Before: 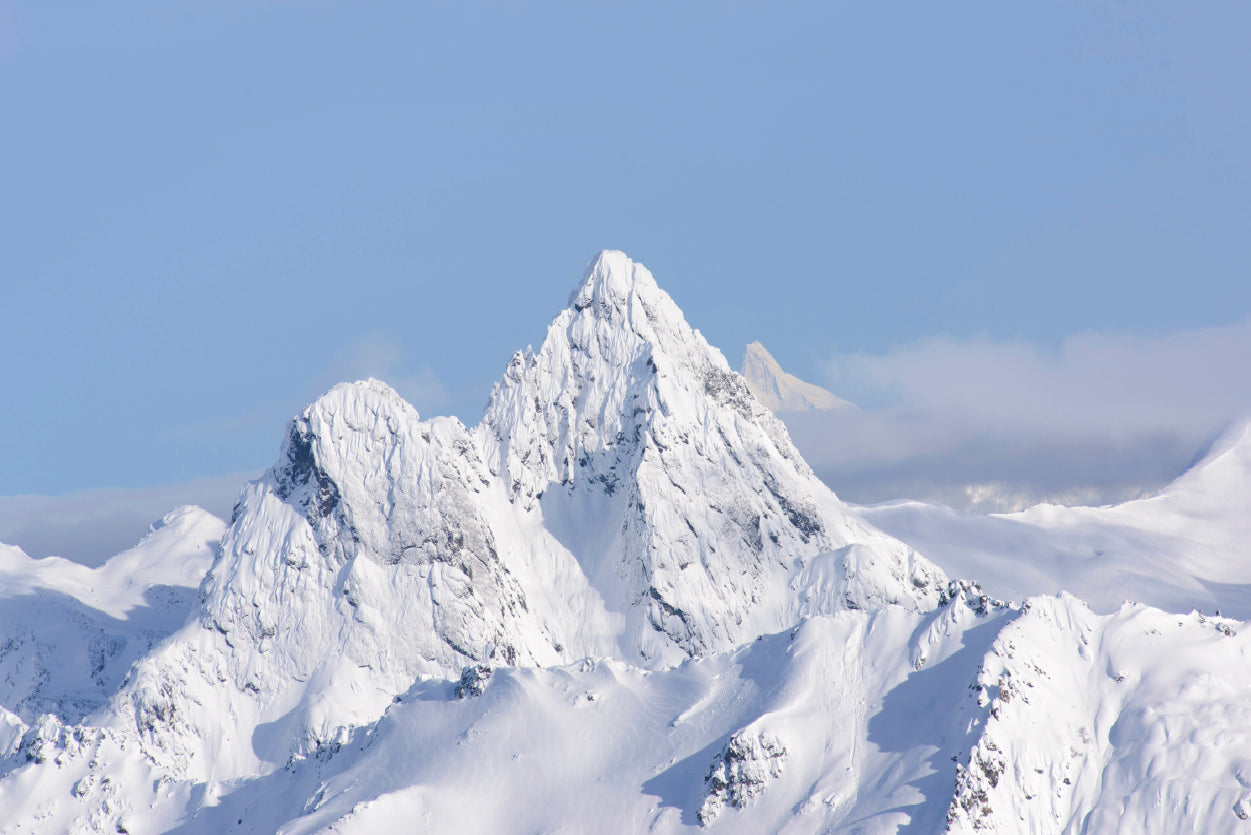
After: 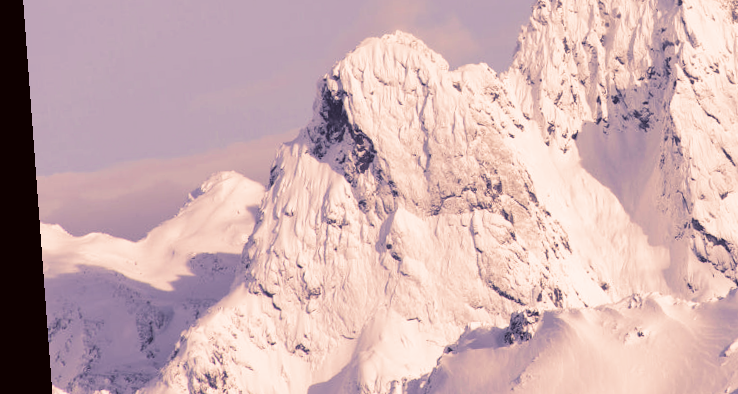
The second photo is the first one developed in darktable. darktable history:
tone equalizer: on, module defaults
color correction: highlights a* 9.03, highlights b* 8.71, shadows a* 40, shadows b* 40, saturation 0.8
crop: top 44.483%, right 43.593%, bottom 12.892%
contrast brightness saturation: saturation 0.13
split-toning: shadows › hue 226.8°, shadows › saturation 0.56, highlights › hue 28.8°, balance -40, compress 0%
filmic rgb: black relative exposure -4.93 EV, white relative exposure 2.84 EV, hardness 3.72
rotate and perspective: rotation -4.25°, automatic cropping off
